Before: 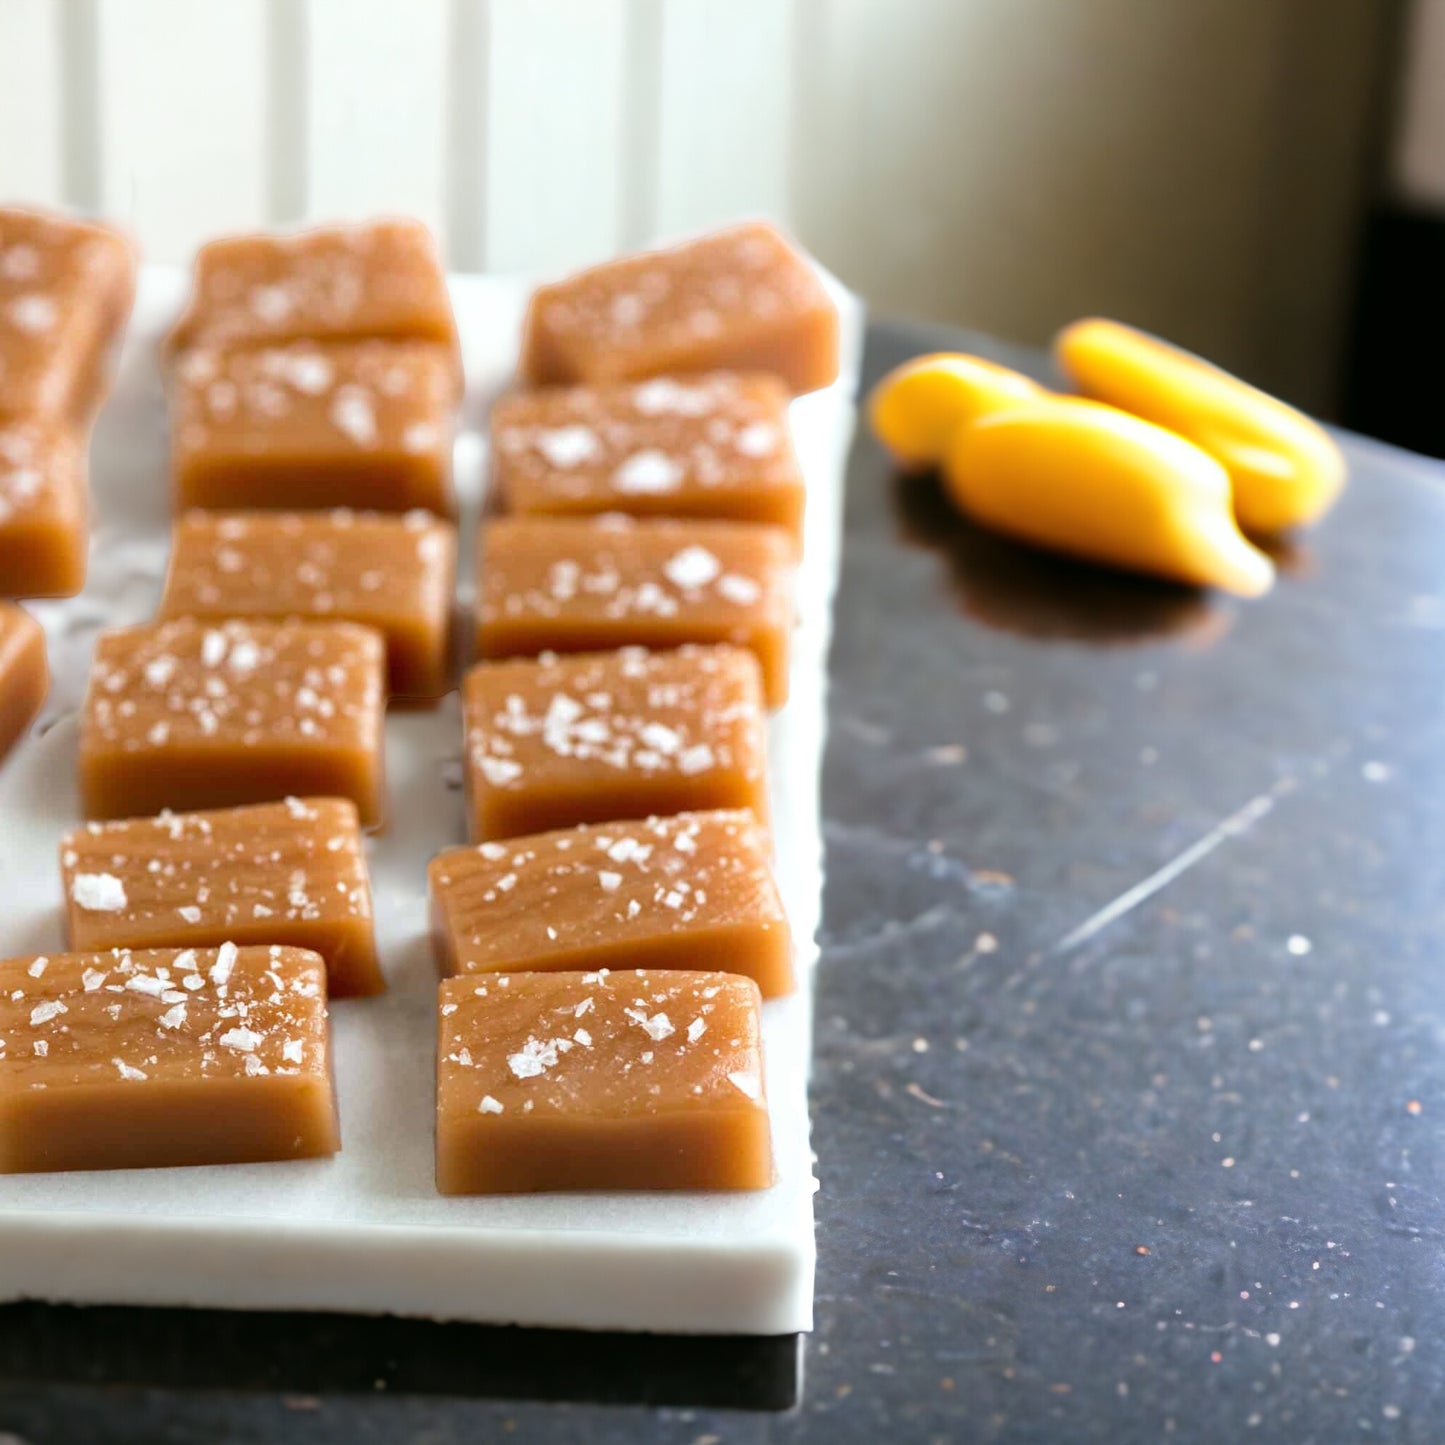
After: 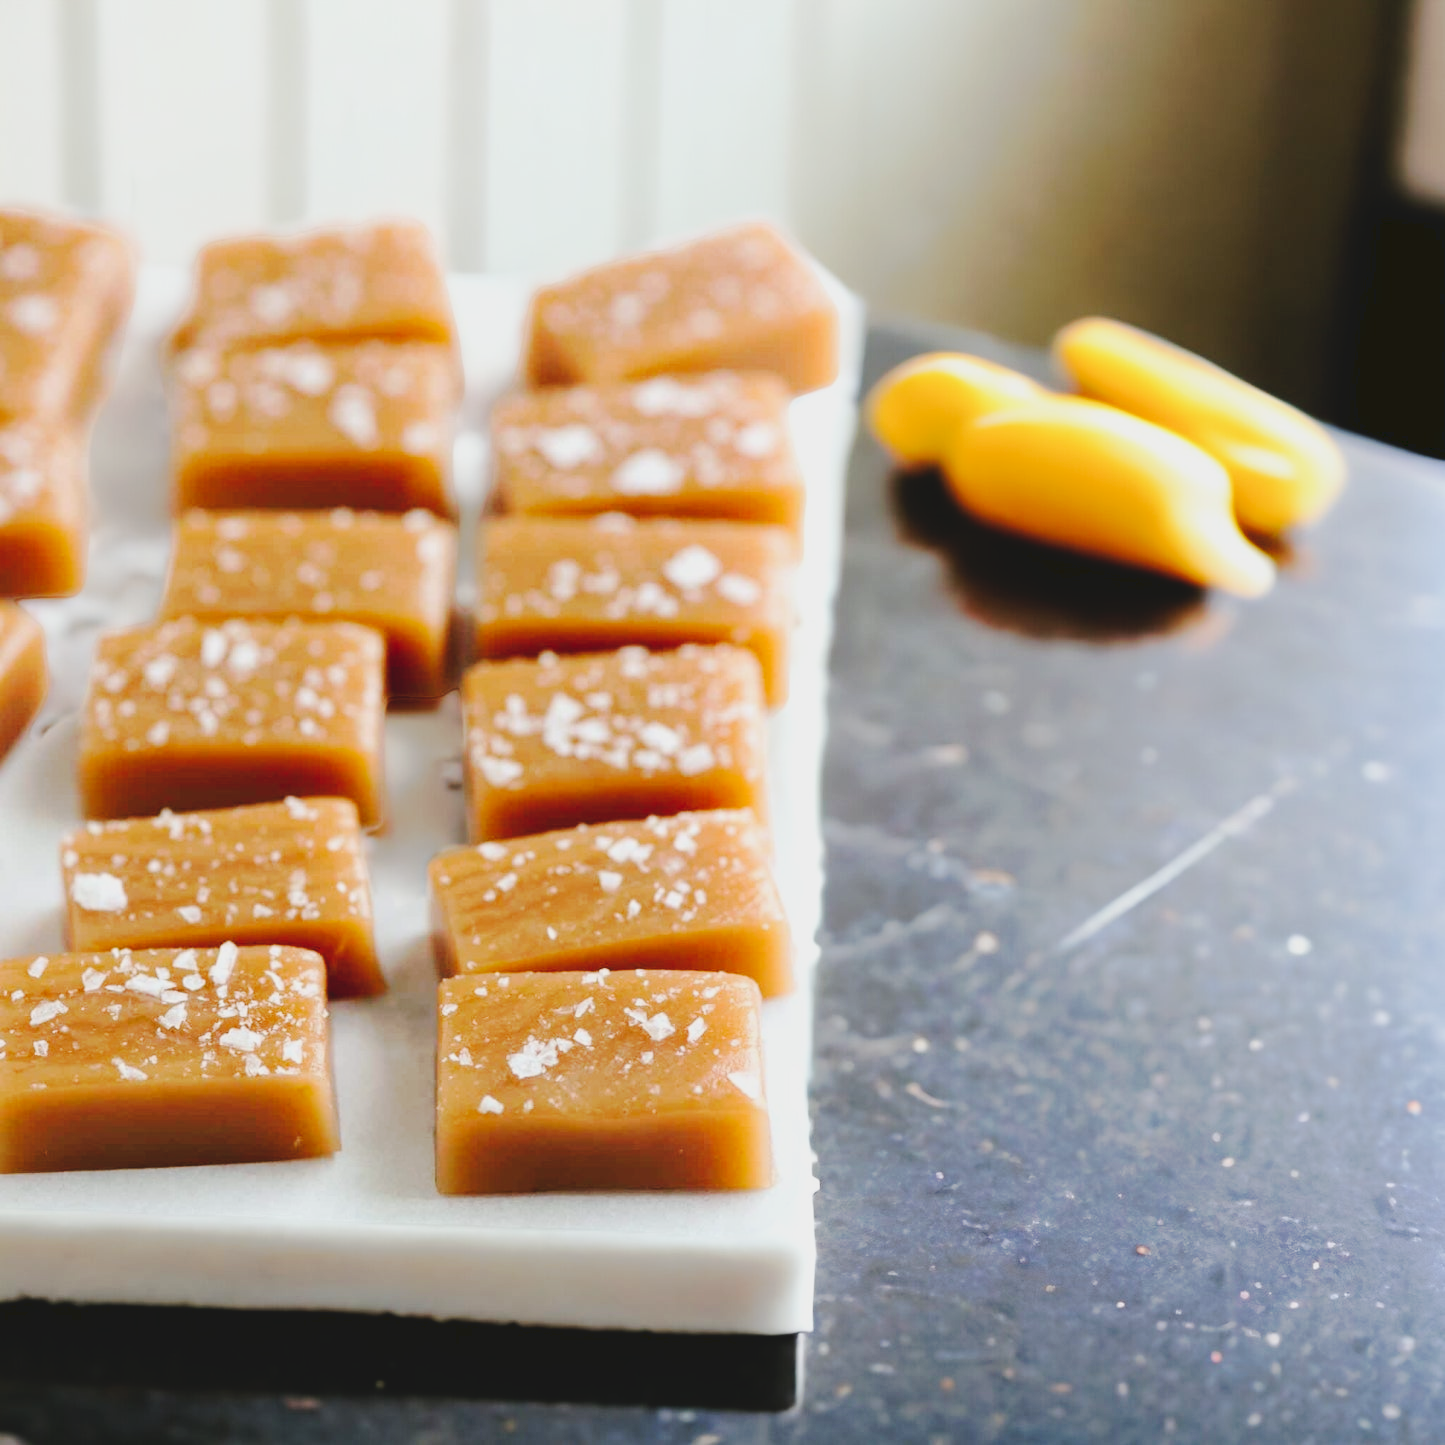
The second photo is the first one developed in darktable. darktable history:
tone curve: curves: ch0 [(0, 0) (0.003, 0.076) (0.011, 0.081) (0.025, 0.084) (0.044, 0.092) (0.069, 0.1) (0.1, 0.117) (0.136, 0.144) (0.177, 0.186) (0.224, 0.237) (0.277, 0.306) (0.335, 0.39) (0.399, 0.494) (0.468, 0.574) (0.543, 0.666) (0.623, 0.722) (0.709, 0.79) (0.801, 0.855) (0.898, 0.926) (1, 1)], preserve colors none
filmic rgb: black relative exposure -14.14 EV, white relative exposure 3.39 EV, hardness 7.89, contrast 0.989
